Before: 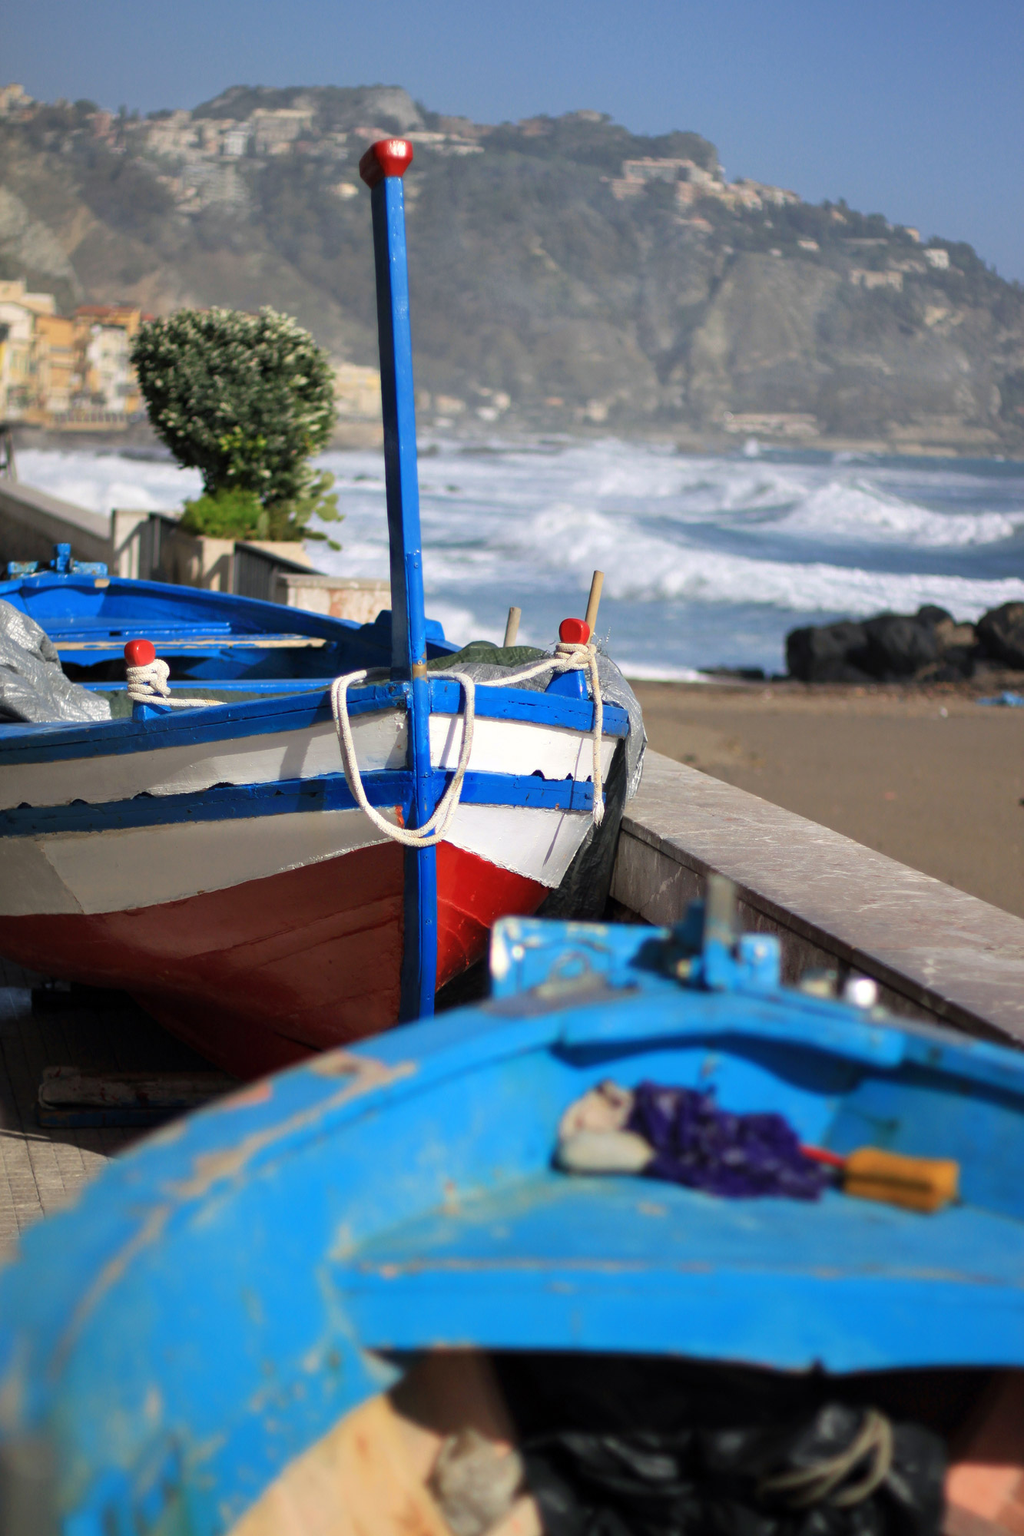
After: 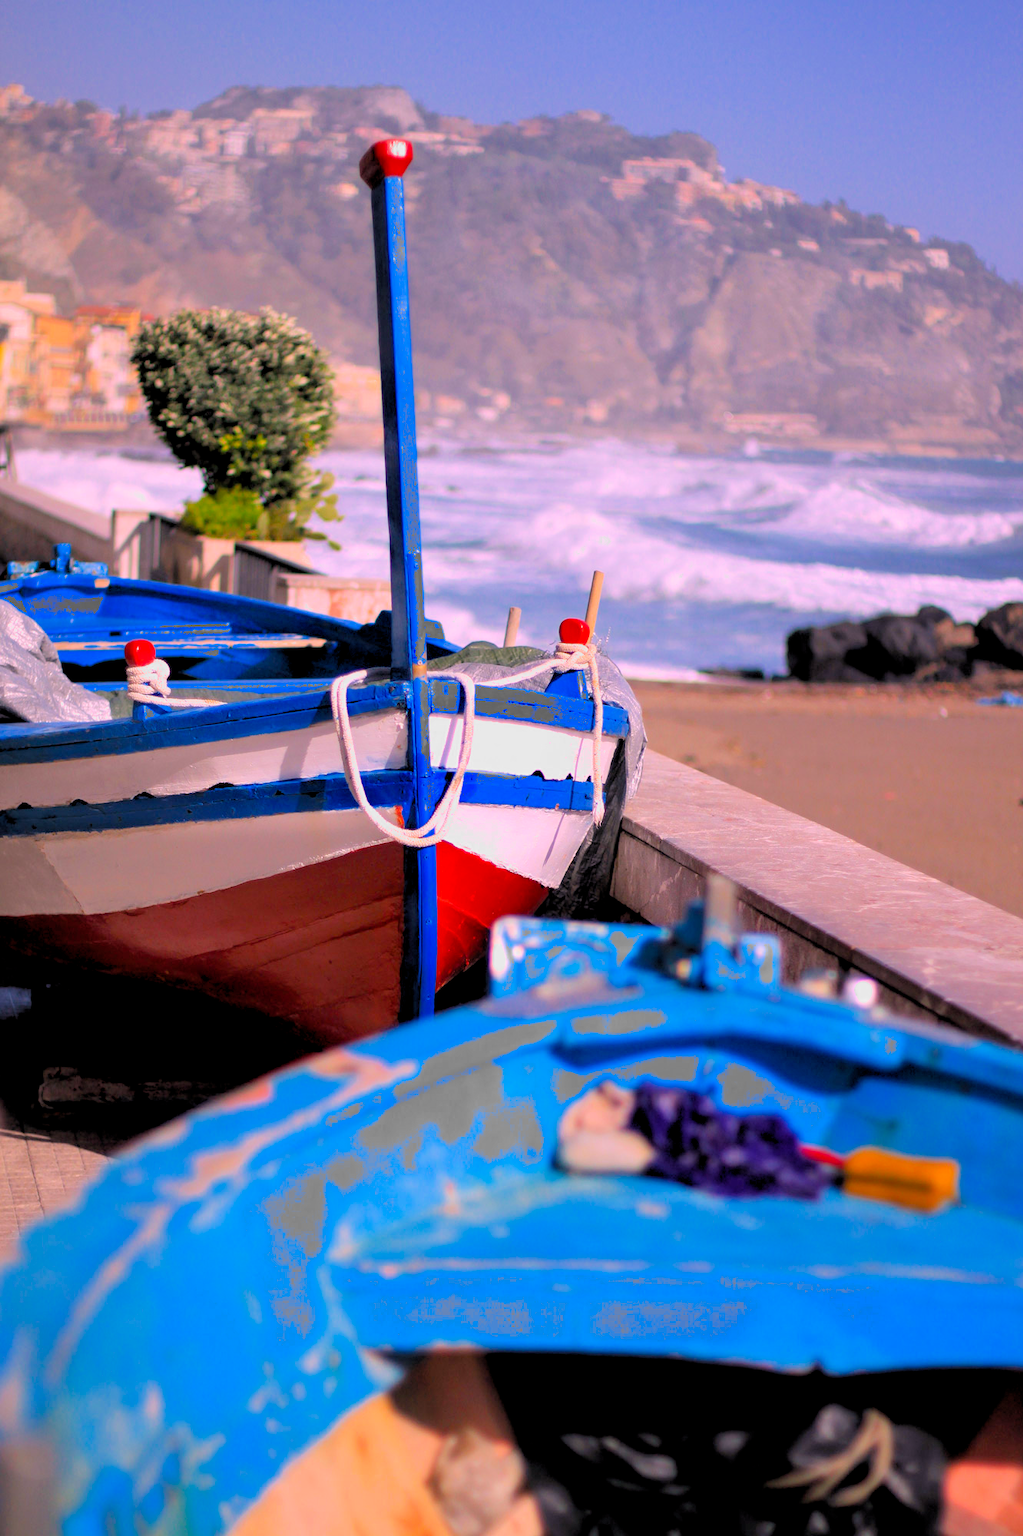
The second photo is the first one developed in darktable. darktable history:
rgb levels: levels [[0.01, 0.419, 0.839], [0, 0.5, 1], [0, 0.5, 1]]
white balance: red 1.188, blue 1.11
color balance rgb: perceptual saturation grading › global saturation 25%, global vibrance 20%
filmic rgb: middle gray luminance 18.42%, black relative exposure -10.5 EV, white relative exposure 3.4 EV, threshold 6 EV, target black luminance 0%, hardness 6.03, latitude 99%, contrast 0.847, shadows ↔ highlights balance 0.505%, add noise in highlights 0, preserve chrominance max RGB, color science v3 (2019), use custom middle-gray values true, iterations of high-quality reconstruction 0, contrast in highlights soft, enable highlight reconstruction true
exposure: exposure 0.4 EV, compensate highlight preservation false
